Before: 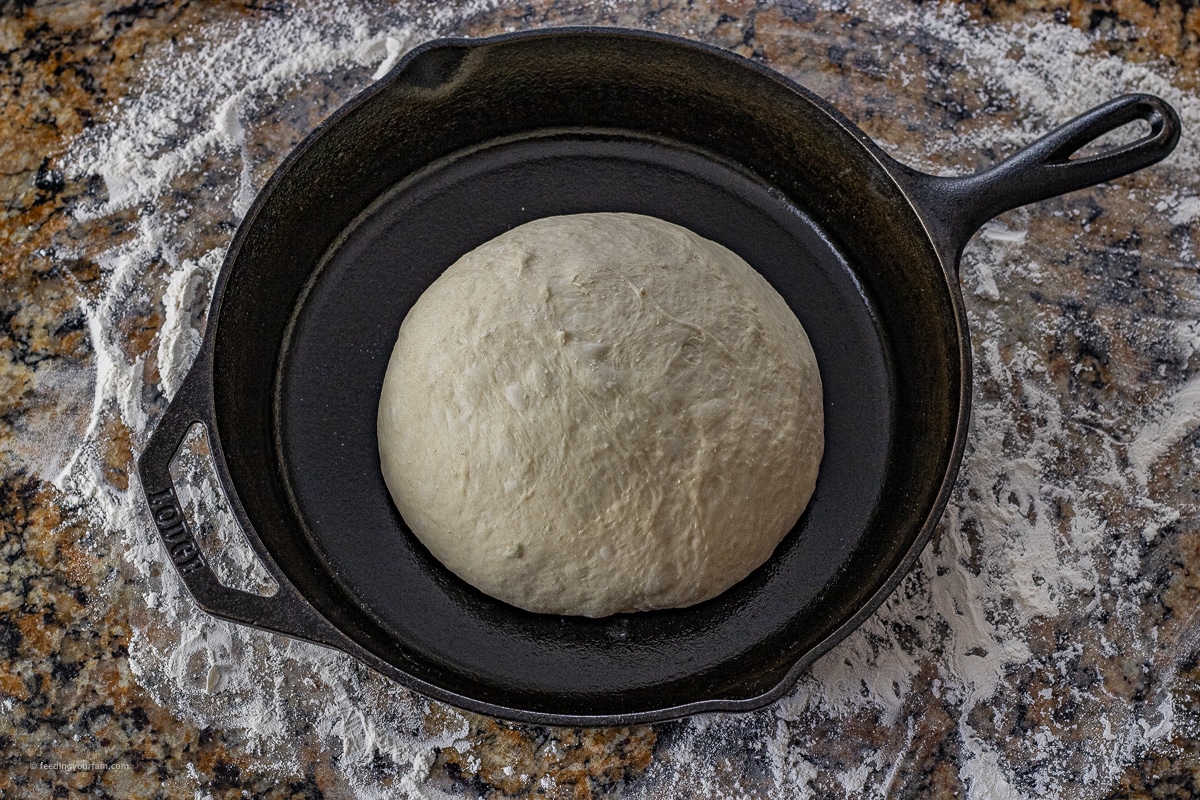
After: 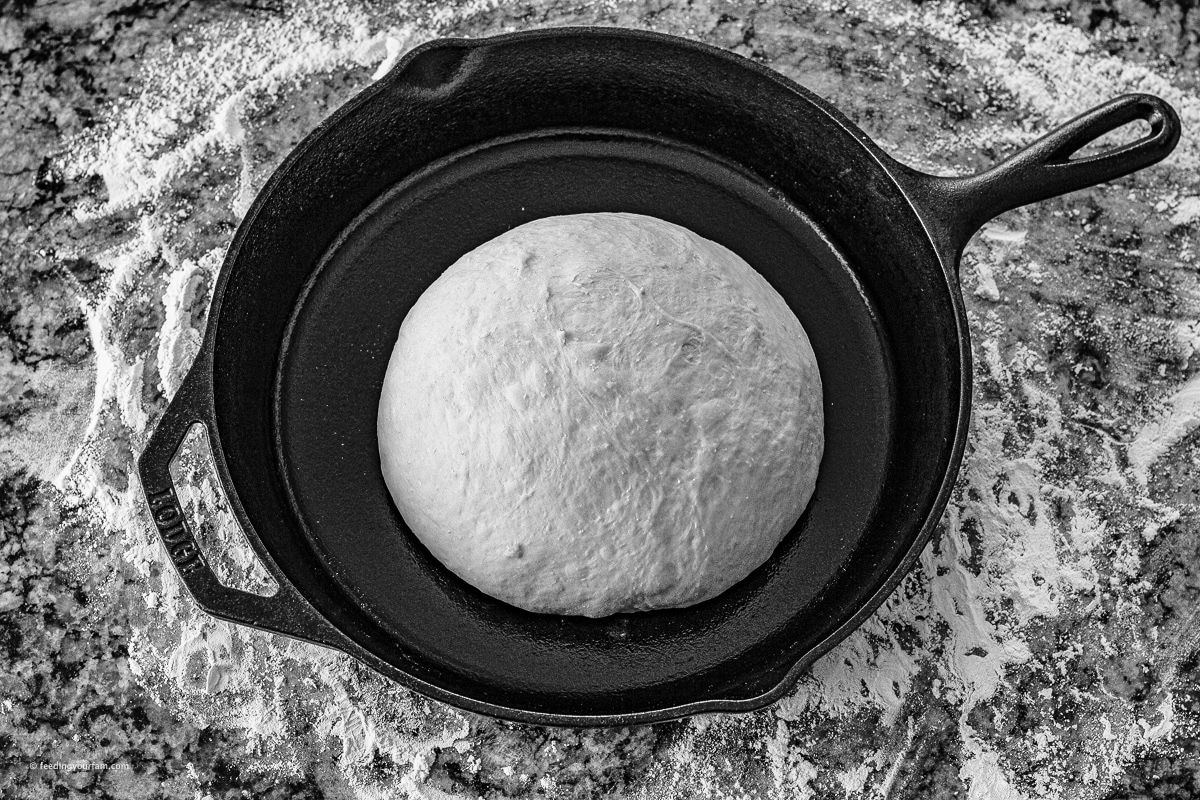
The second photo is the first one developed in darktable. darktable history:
exposure: compensate highlight preservation false
base curve: curves: ch0 [(0, 0) (0.028, 0.03) (0.121, 0.232) (0.46, 0.748) (0.859, 0.968) (1, 1)], preserve colors none
monochrome: on, module defaults
